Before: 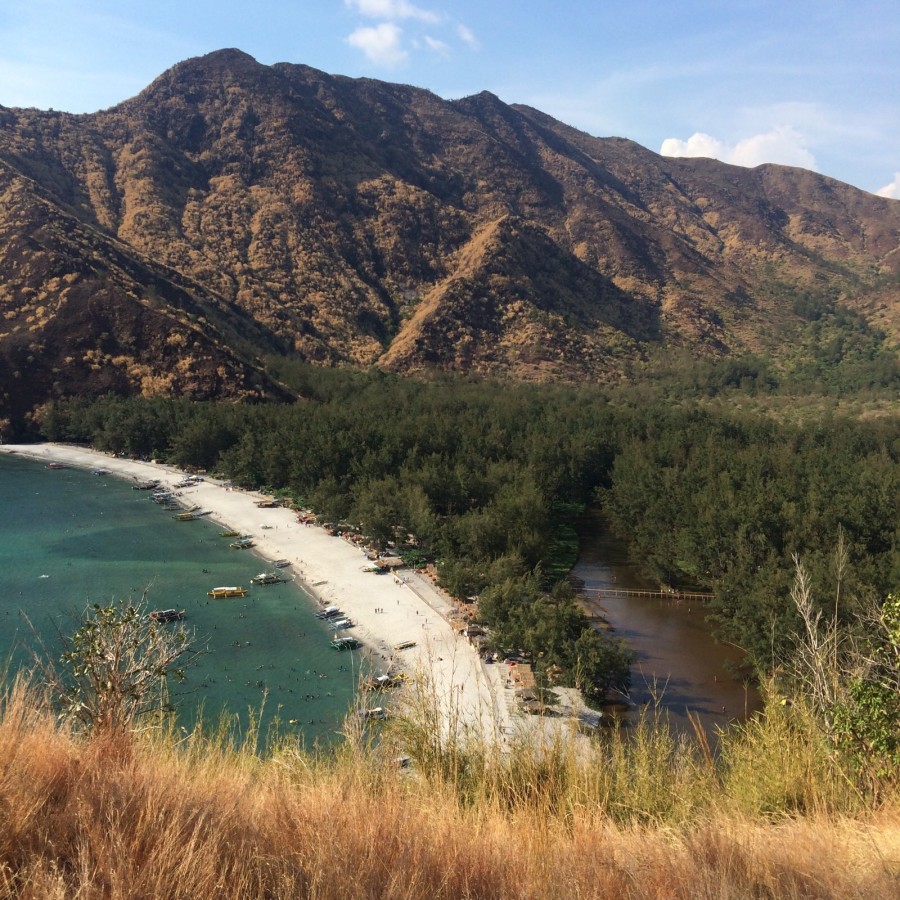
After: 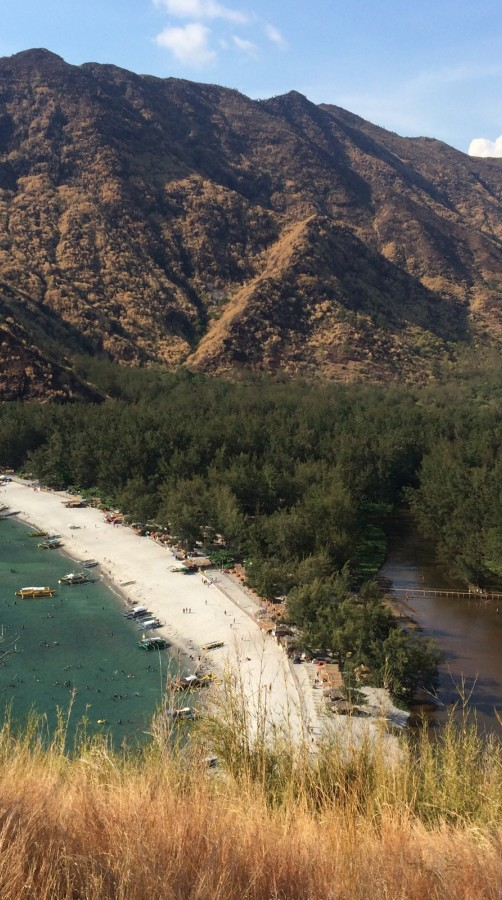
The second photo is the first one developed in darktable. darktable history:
crop: left 21.442%, right 22.684%
